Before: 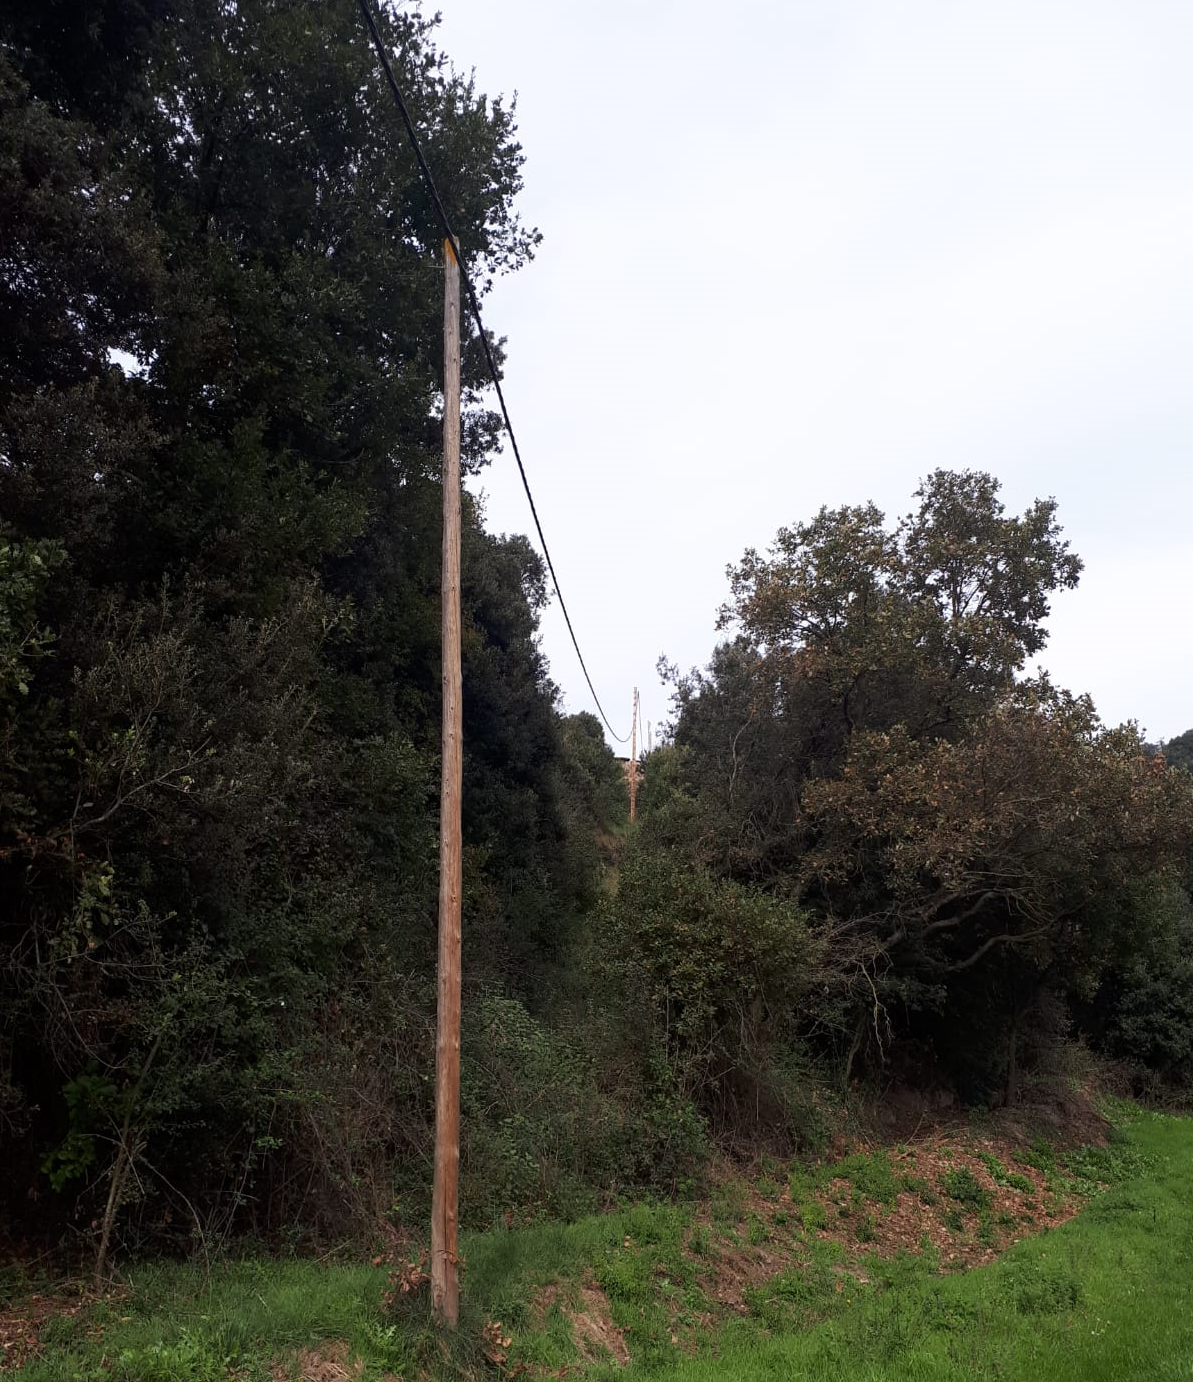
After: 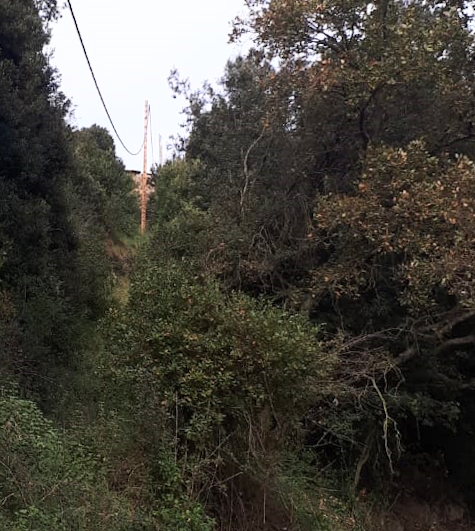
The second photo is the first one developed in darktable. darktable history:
crop: left 37.221%, top 45.169%, right 20.63%, bottom 13.777%
color balance rgb: on, module defaults
contrast brightness saturation: contrast 0.2, brightness 0.16, saturation 0.22
rotate and perspective: rotation 0.062°, lens shift (vertical) 0.115, lens shift (horizontal) -0.133, crop left 0.047, crop right 0.94, crop top 0.061, crop bottom 0.94
